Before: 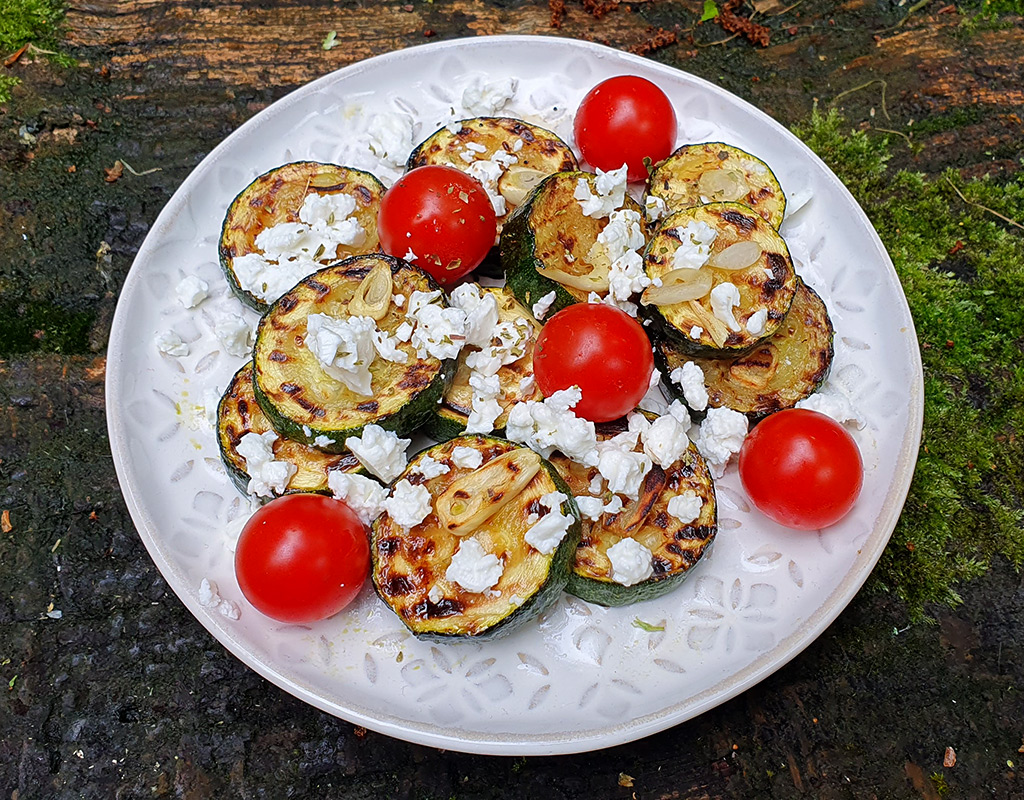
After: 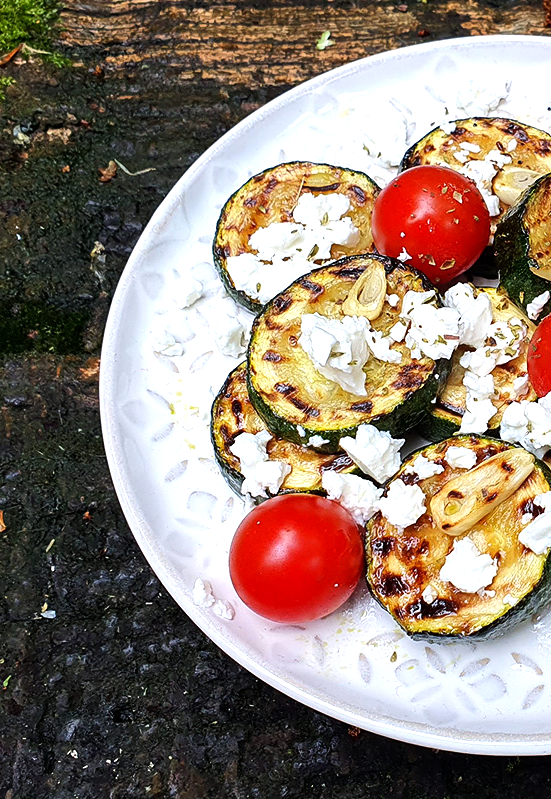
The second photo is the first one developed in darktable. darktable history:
tone equalizer: -8 EV -0.75 EV, -7 EV -0.7 EV, -6 EV -0.6 EV, -5 EV -0.4 EV, -3 EV 0.4 EV, -2 EV 0.6 EV, -1 EV 0.7 EV, +0 EV 0.75 EV, edges refinement/feathering 500, mask exposure compensation -1.57 EV, preserve details no
crop: left 0.587%, right 45.588%, bottom 0.086%
white balance: red 0.982, blue 1.018
